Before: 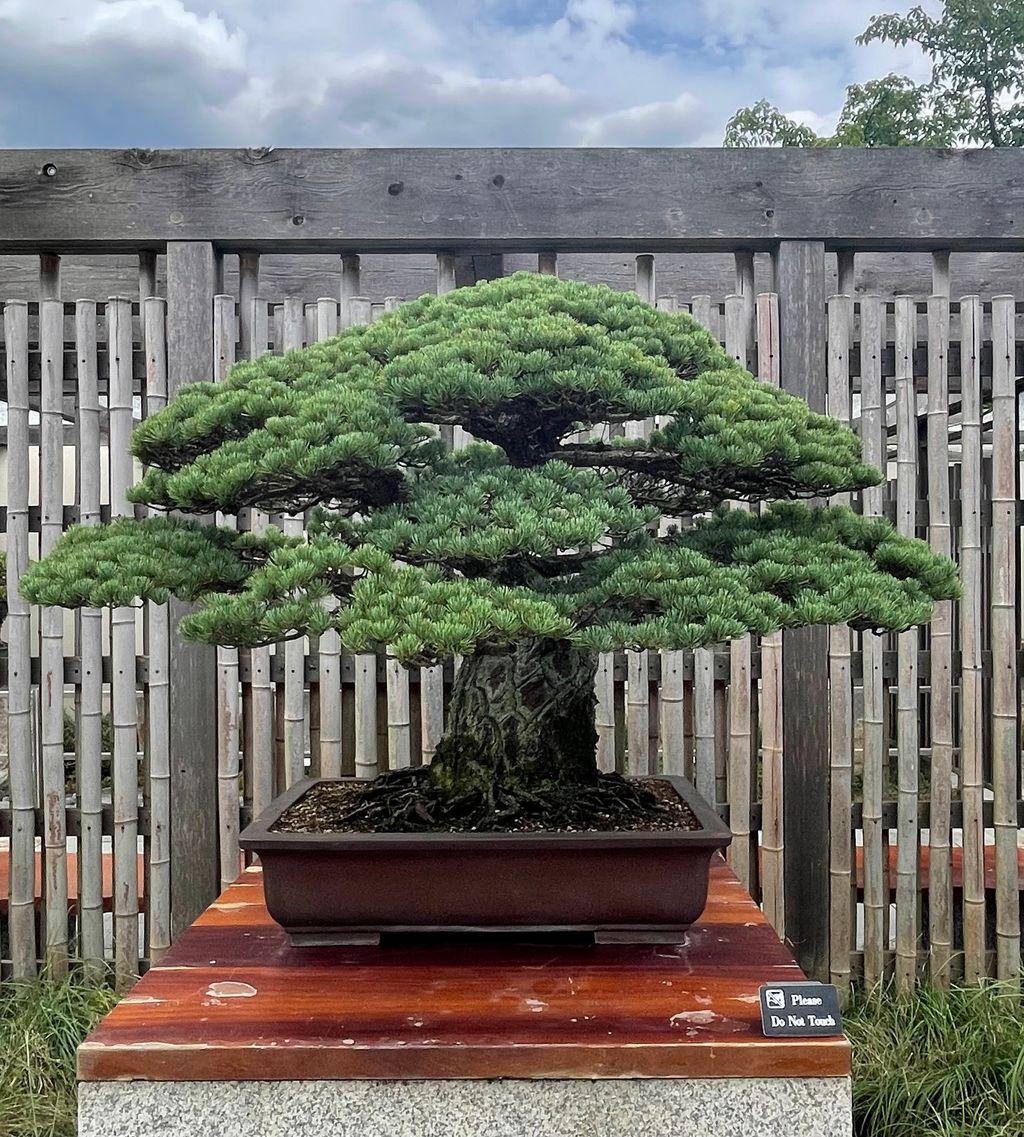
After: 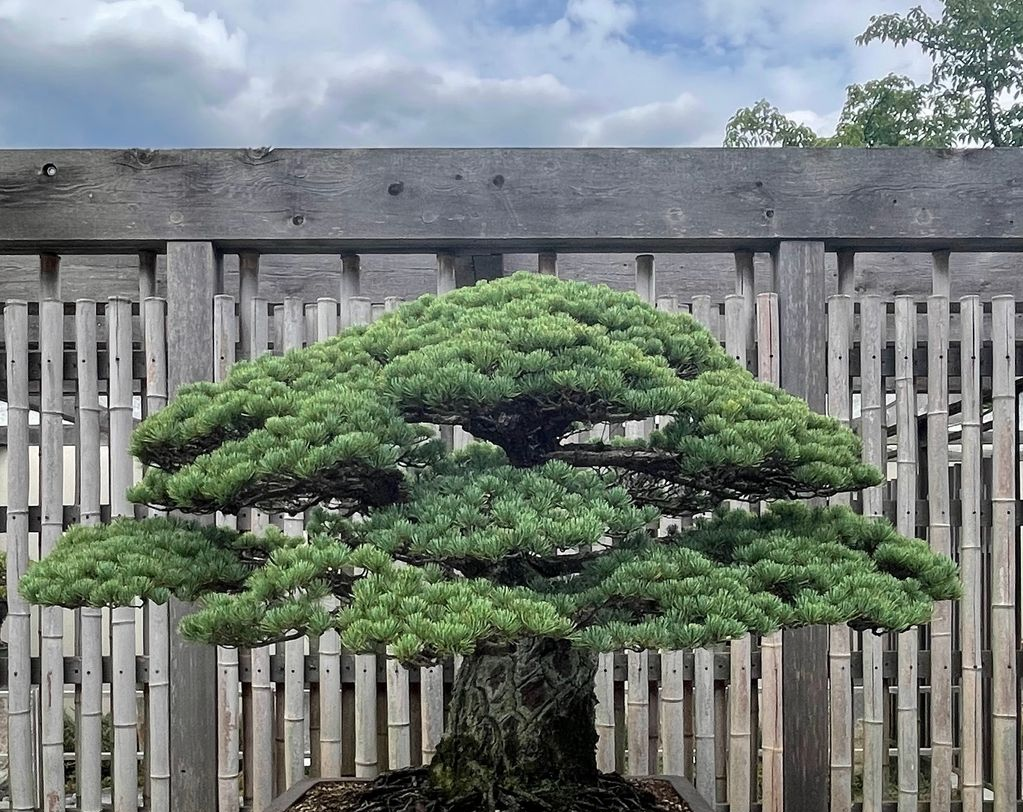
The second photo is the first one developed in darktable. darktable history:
color zones: curves: ch0 [(0, 0.558) (0.143, 0.559) (0.286, 0.529) (0.429, 0.505) (0.571, 0.5) (0.714, 0.5) (0.857, 0.5) (1, 0.558)]; ch1 [(0, 0.469) (0.01, 0.469) (0.12, 0.446) (0.248, 0.469) (0.5, 0.5) (0.748, 0.5) (0.99, 0.469) (1, 0.469)]
crop: bottom 28.576%
